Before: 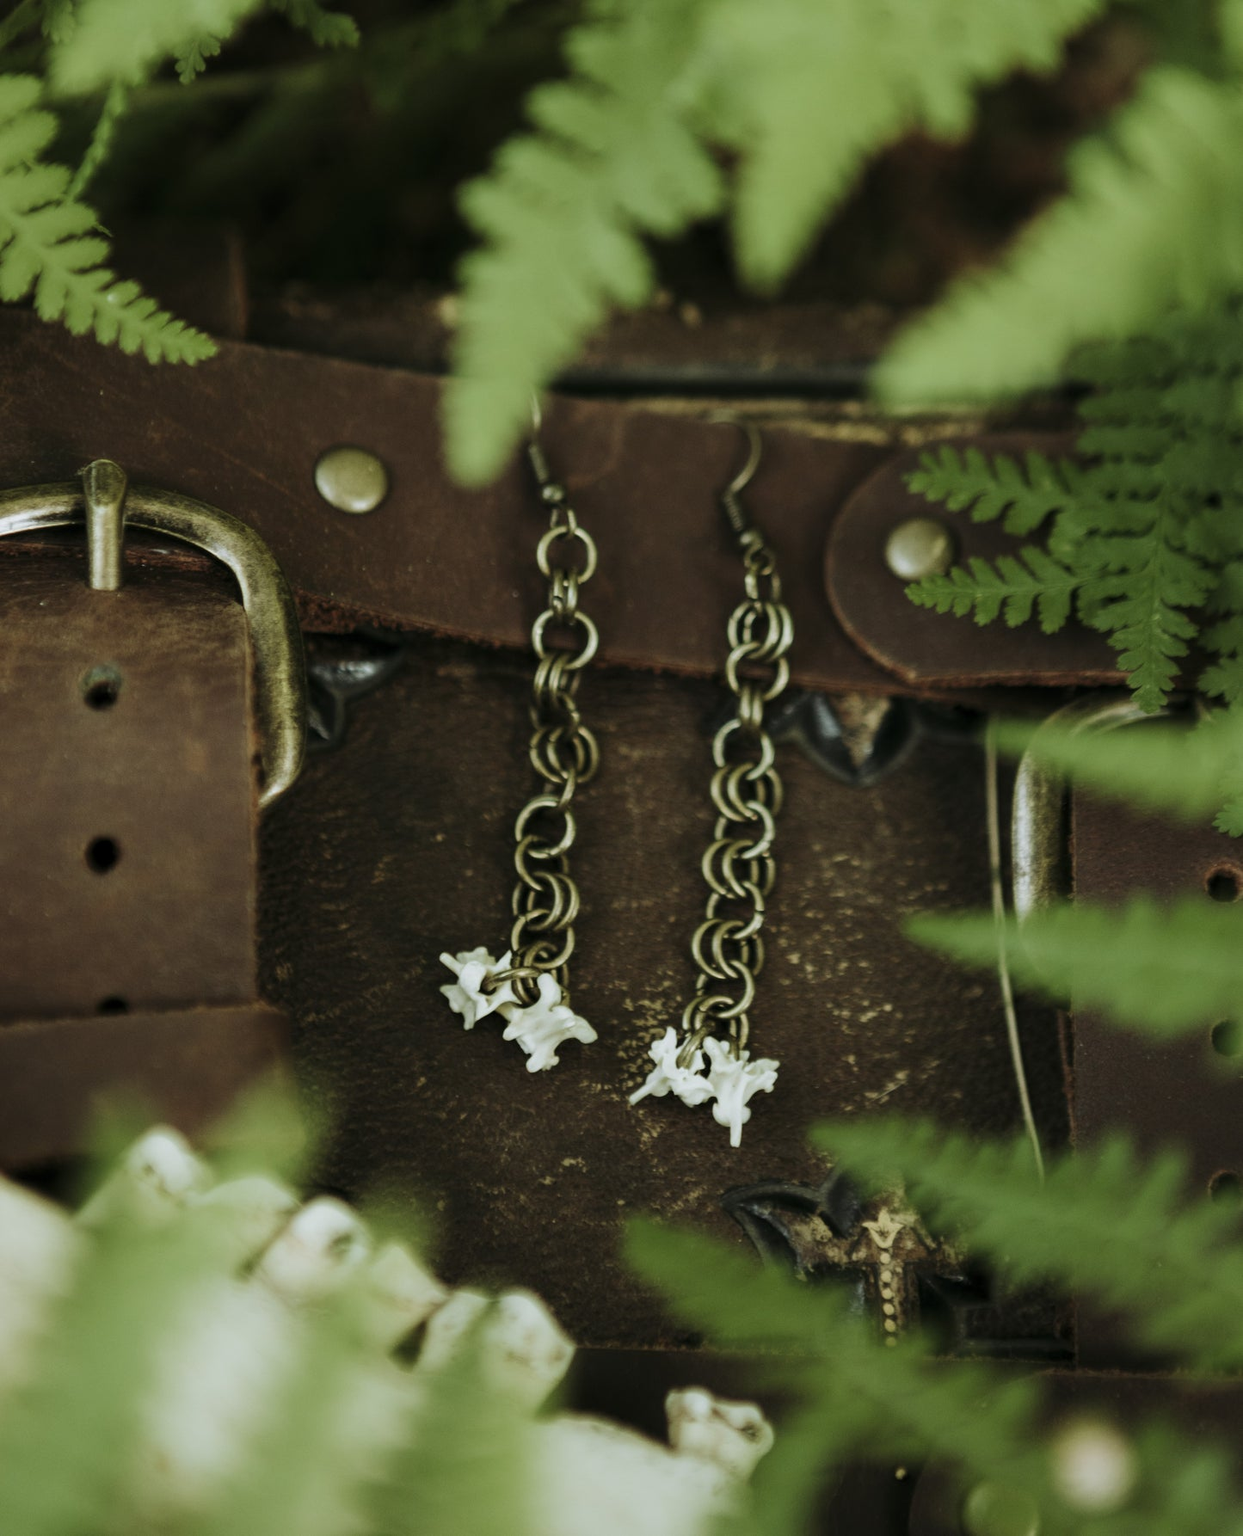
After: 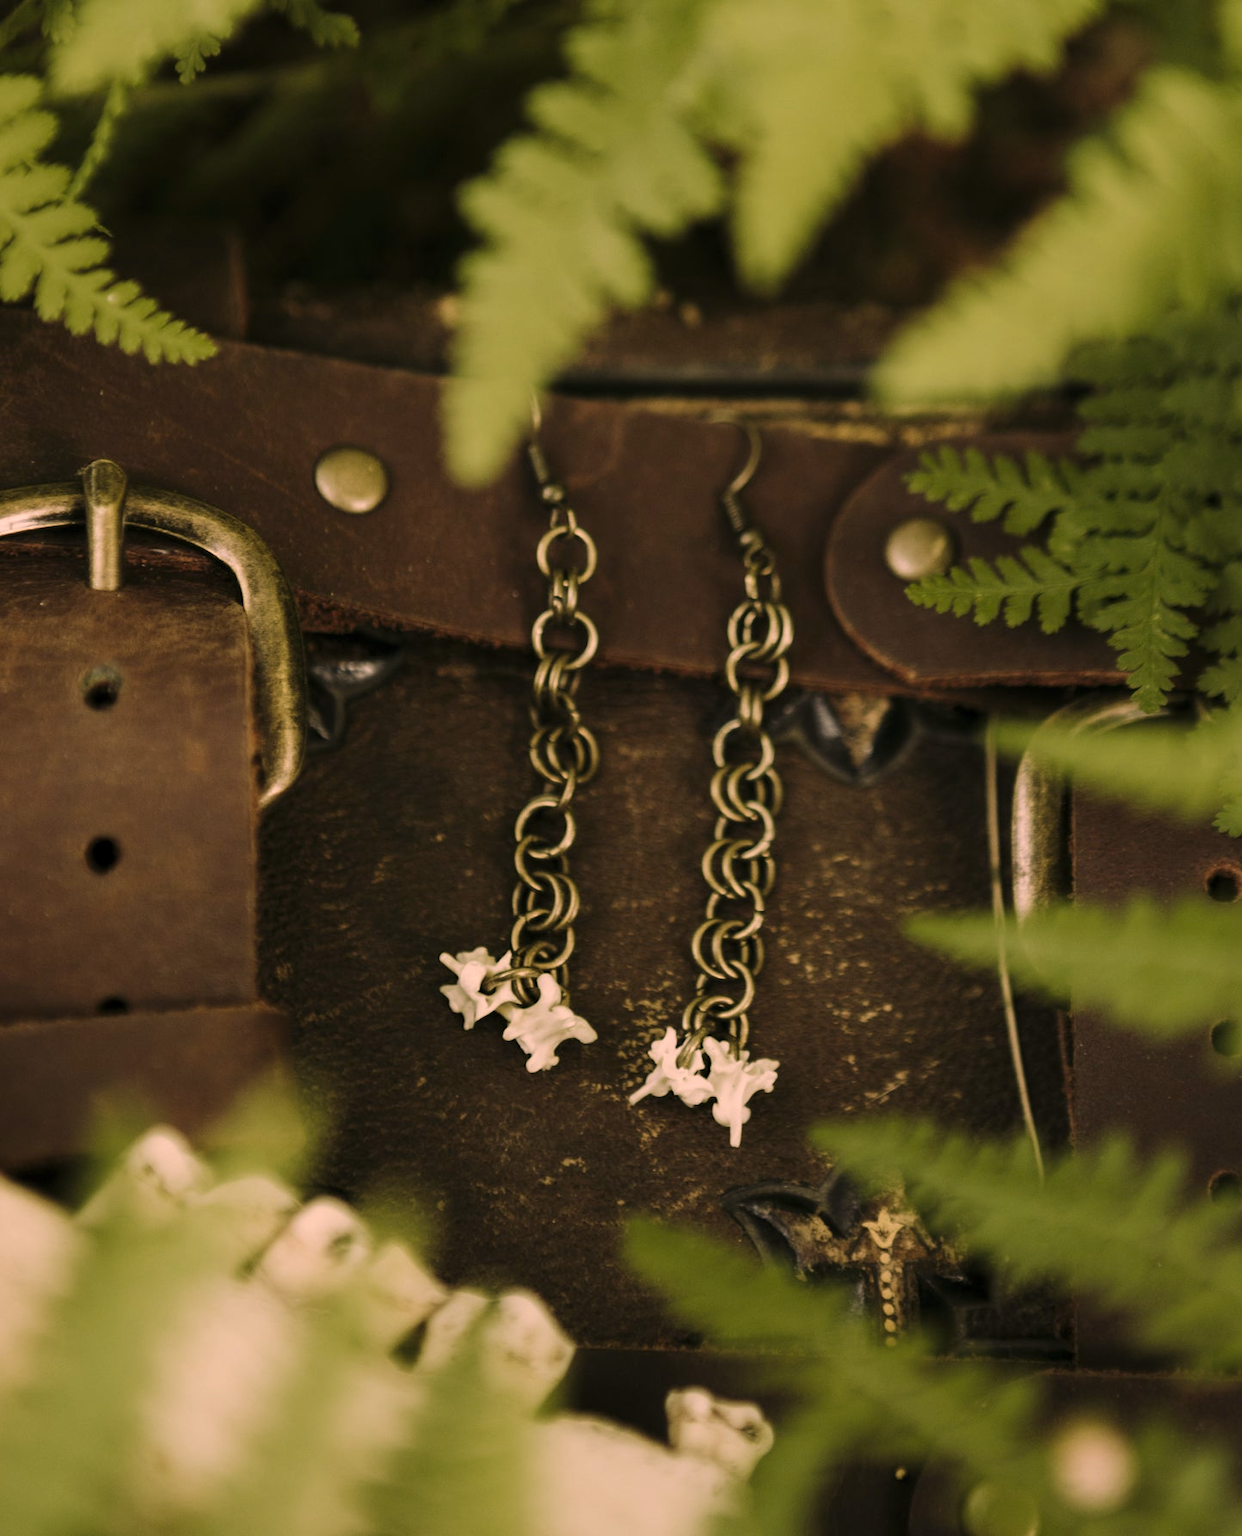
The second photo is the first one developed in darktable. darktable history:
color correction: highlights a* 21.75, highlights b* 21.84
exposure: compensate highlight preservation false
